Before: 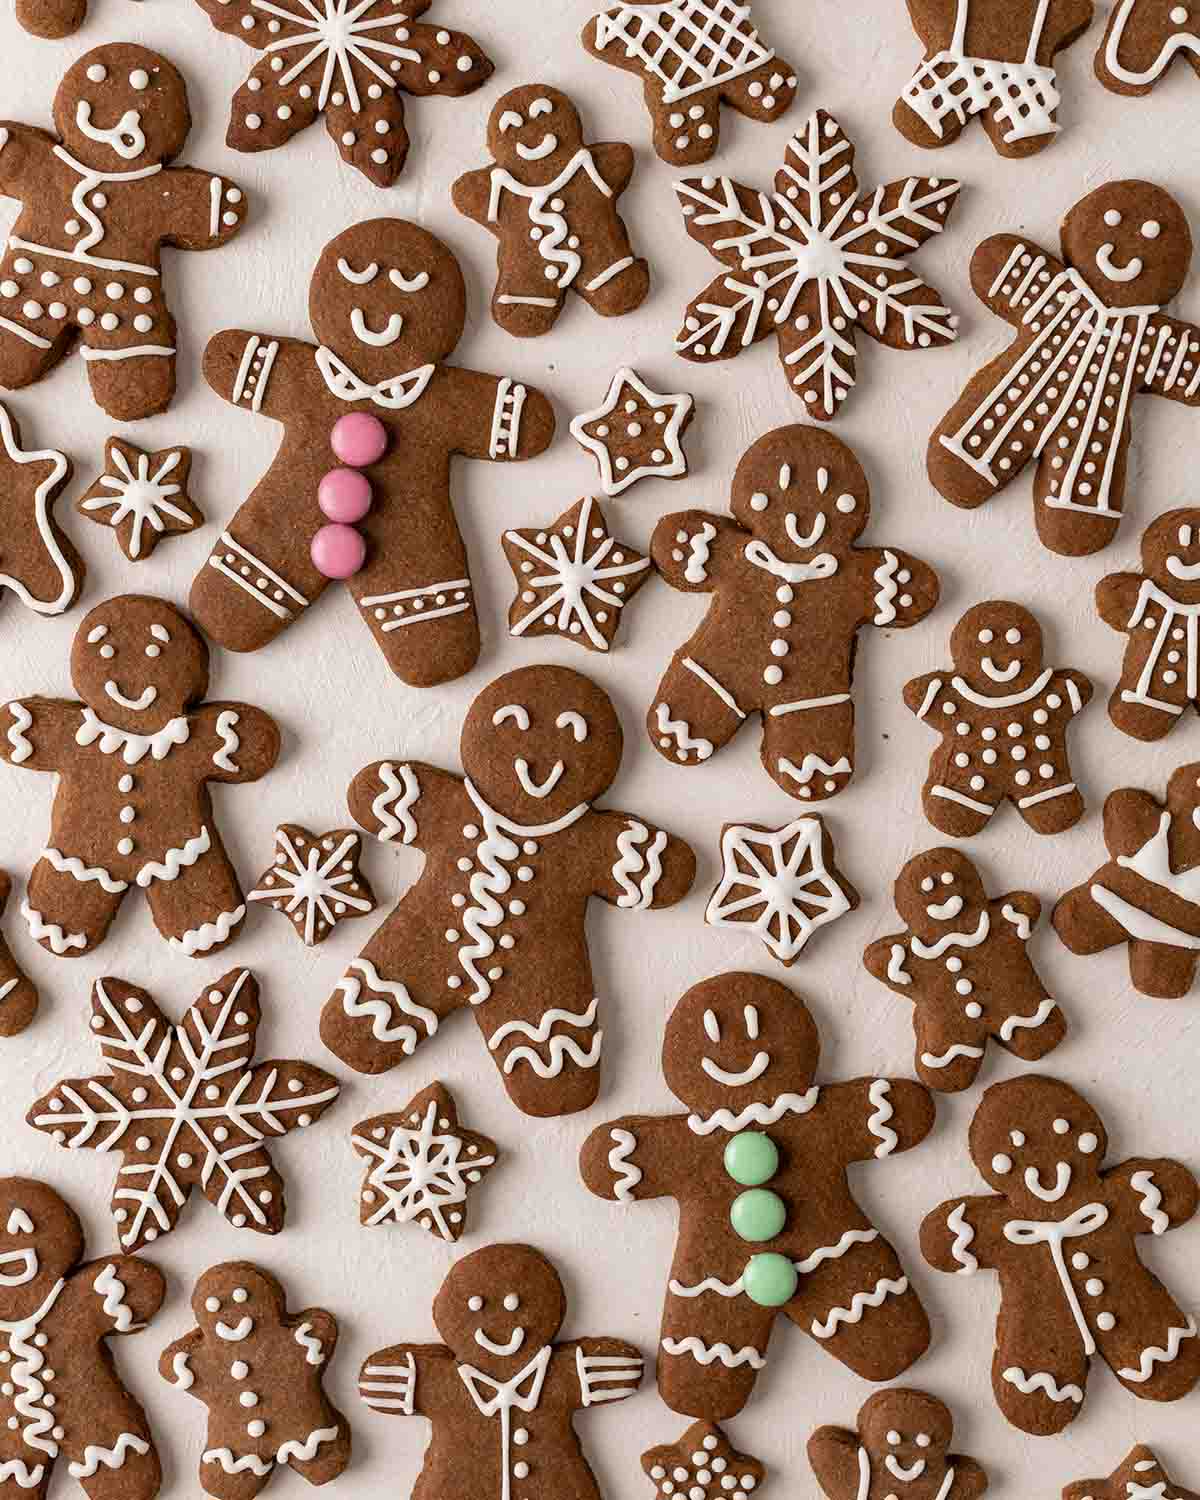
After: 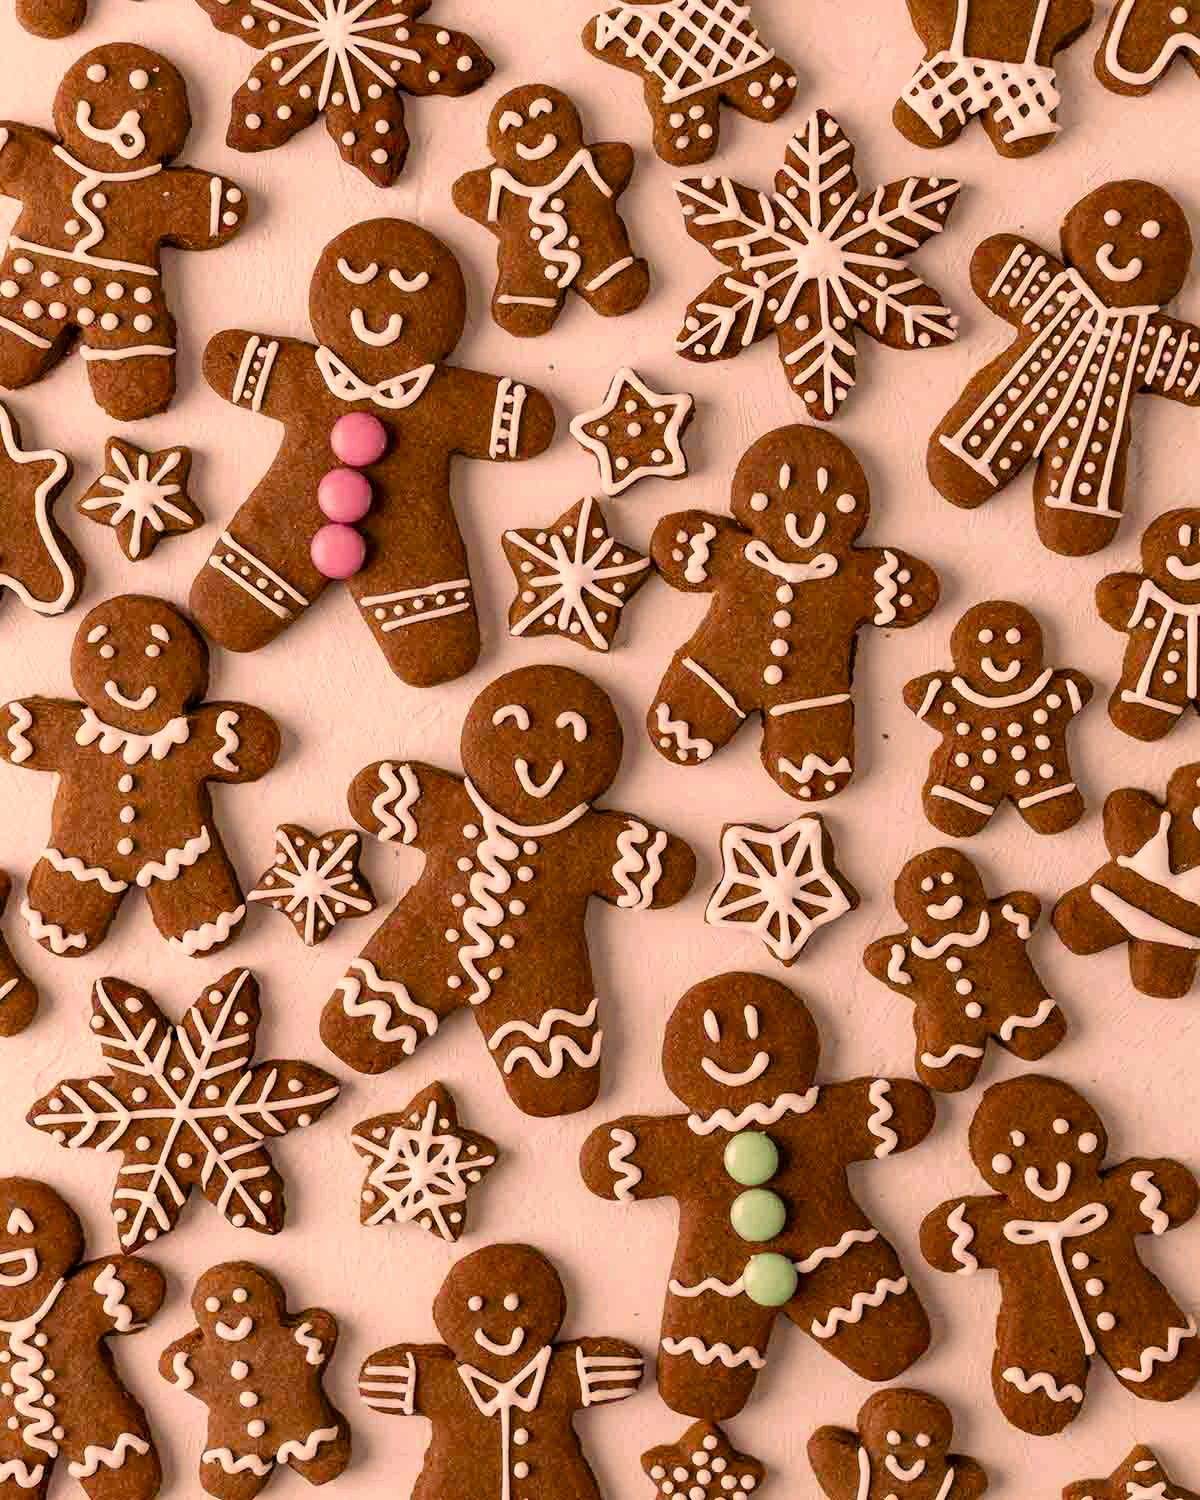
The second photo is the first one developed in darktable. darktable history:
color correction: highlights a* 17.88, highlights b* 18.79
contrast brightness saturation: saturation -0.05
color balance rgb: perceptual saturation grading › global saturation 20%, perceptual saturation grading › highlights -25%, perceptual saturation grading › shadows 25%
